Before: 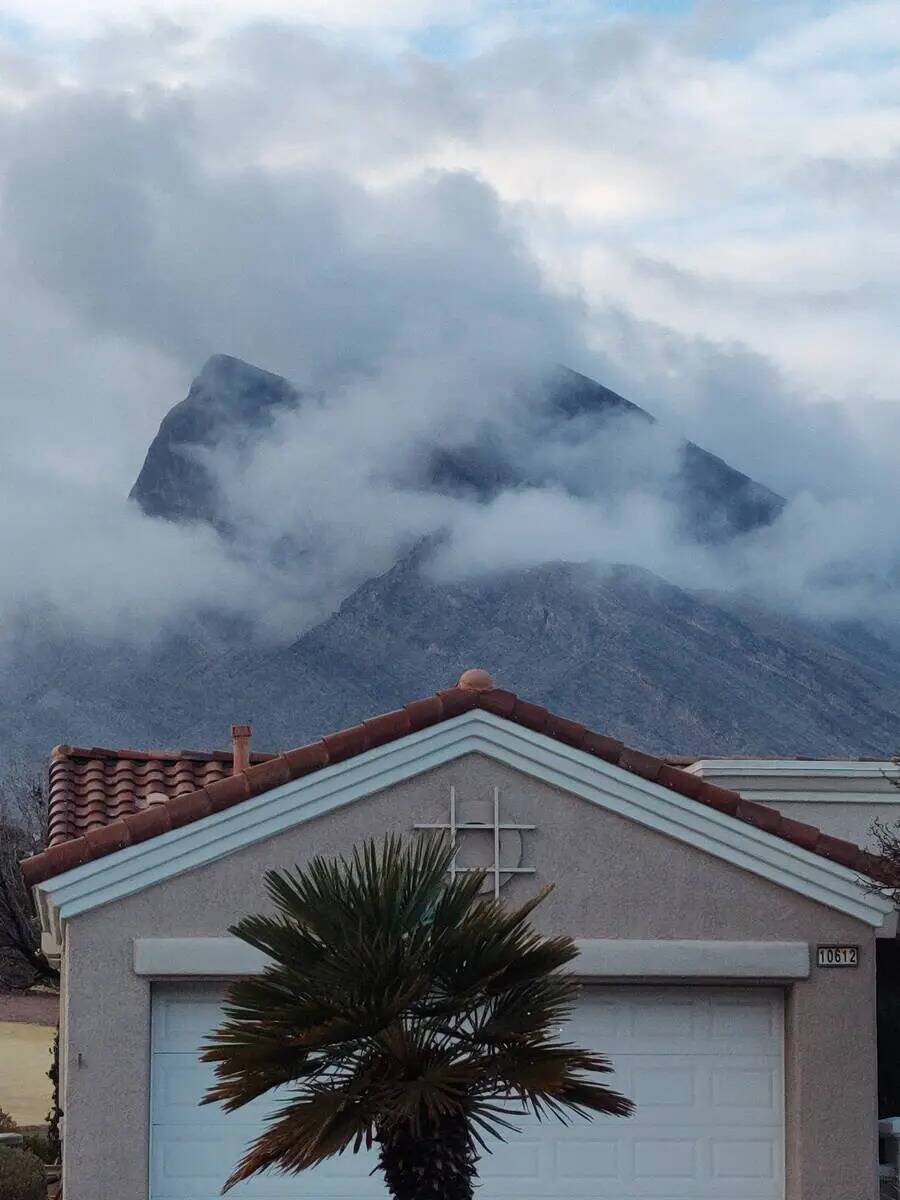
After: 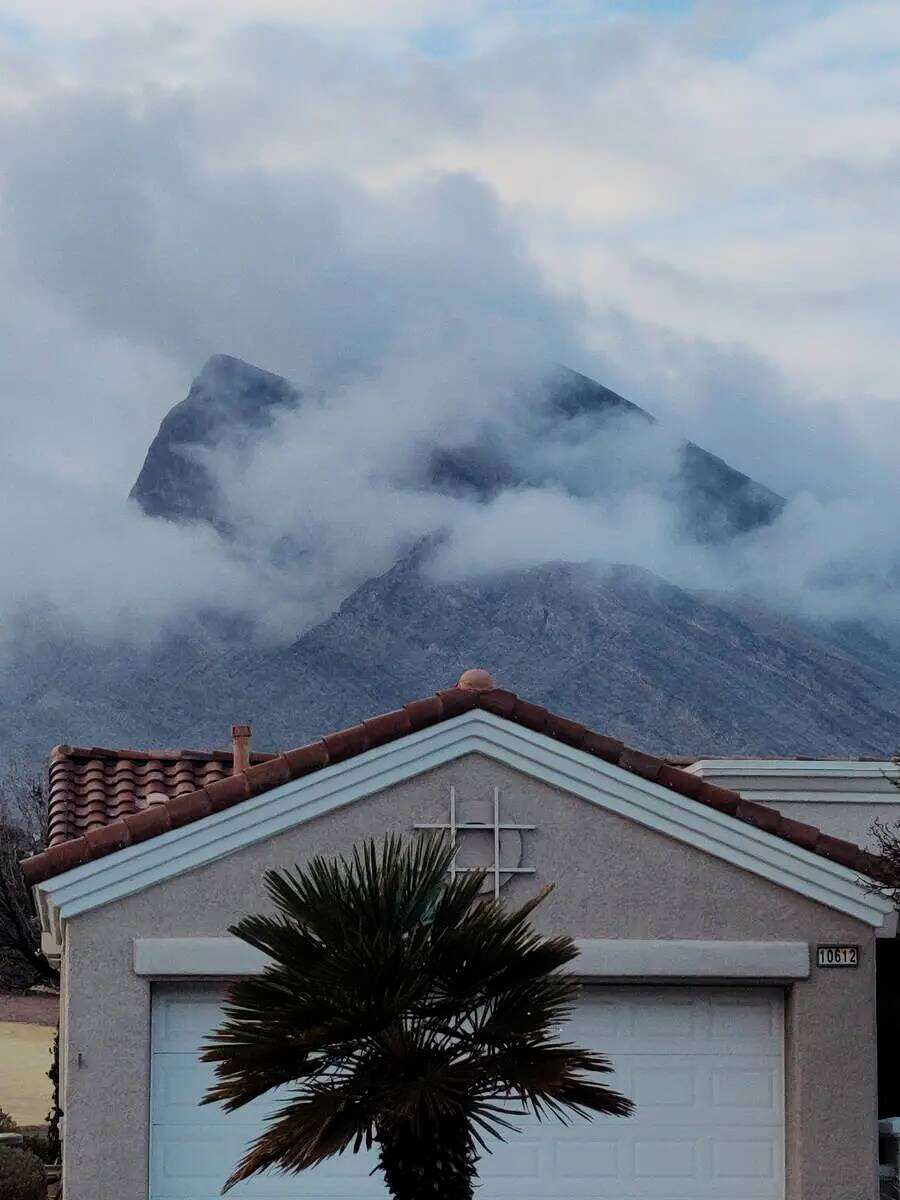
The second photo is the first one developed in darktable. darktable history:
contrast brightness saturation: contrast 0.1, brightness 0.02, saturation 0.02
filmic rgb: black relative exposure -7.65 EV, white relative exposure 4.56 EV, hardness 3.61, color science v6 (2022)
